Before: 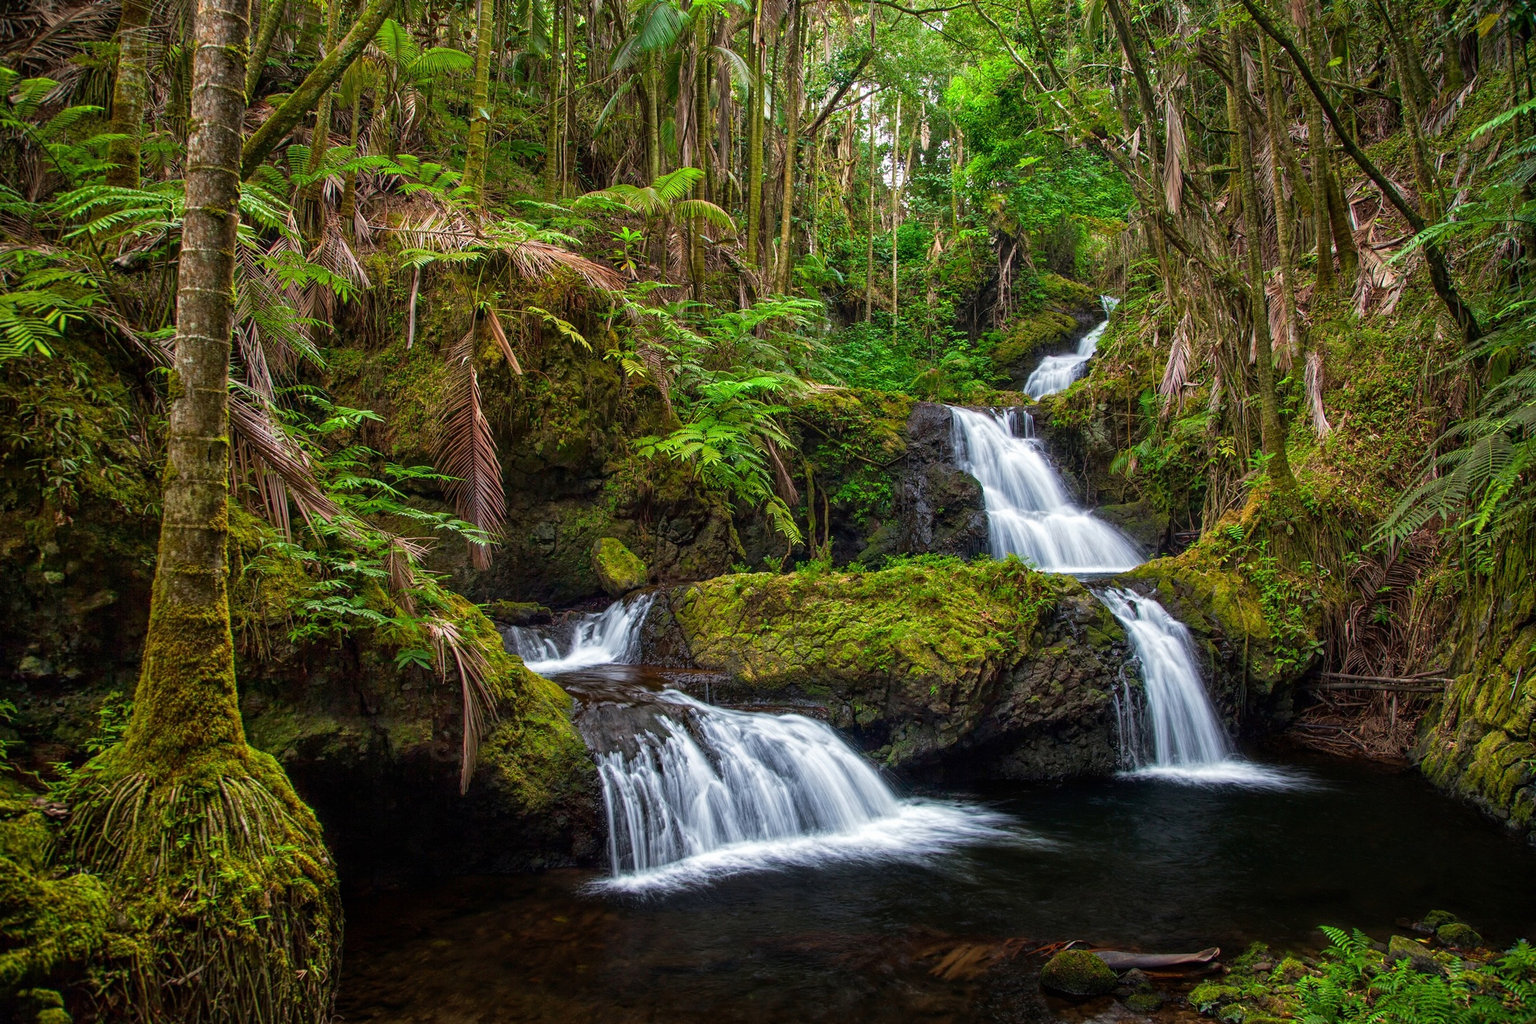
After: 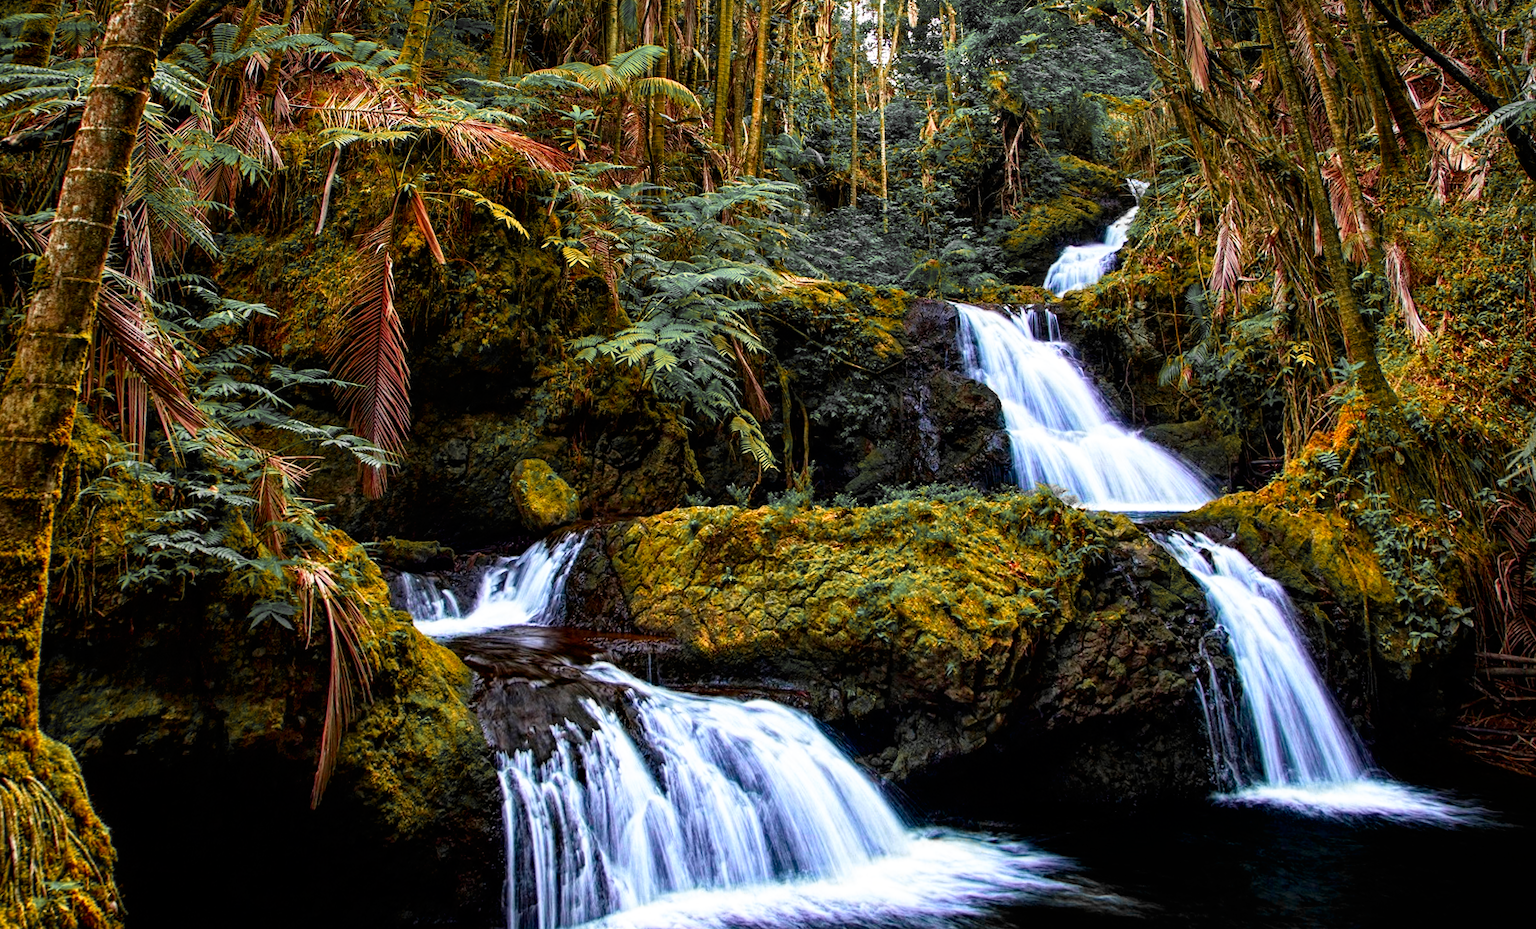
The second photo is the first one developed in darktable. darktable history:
haze removal: compatibility mode true, adaptive false
crop: left 2.737%, top 7.287%, right 3.421%, bottom 20.179%
rotate and perspective: rotation 0.72°, lens shift (vertical) -0.352, lens shift (horizontal) -0.051, crop left 0.152, crop right 0.859, crop top 0.019, crop bottom 0.964
tone curve: curves: ch0 [(0, 0) (0.003, 0) (0.011, 0.001) (0.025, 0.002) (0.044, 0.004) (0.069, 0.006) (0.1, 0.009) (0.136, 0.03) (0.177, 0.076) (0.224, 0.13) (0.277, 0.202) (0.335, 0.28) (0.399, 0.367) (0.468, 0.46) (0.543, 0.562) (0.623, 0.67) (0.709, 0.787) (0.801, 0.889) (0.898, 0.972) (1, 1)], preserve colors none
color zones: curves: ch0 [(0, 0.363) (0.128, 0.373) (0.25, 0.5) (0.402, 0.407) (0.521, 0.525) (0.63, 0.559) (0.729, 0.662) (0.867, 0.471)]; ch1 [(0, 0.515) (0.136, 0.618) (0.25, 0.5) (0.378, 0) (0.516, 0) (0.622, 0.593) (0.737, 0.819) (0.87, 0.593)]; ch2 [(0, 0.529) (0.128, 0.471) (0.282, 0.451) (0.386, 0.662) (0.516, 0.525) (0.633, 0.554) (0.75, 0.62) (0.875, 0.441)]
